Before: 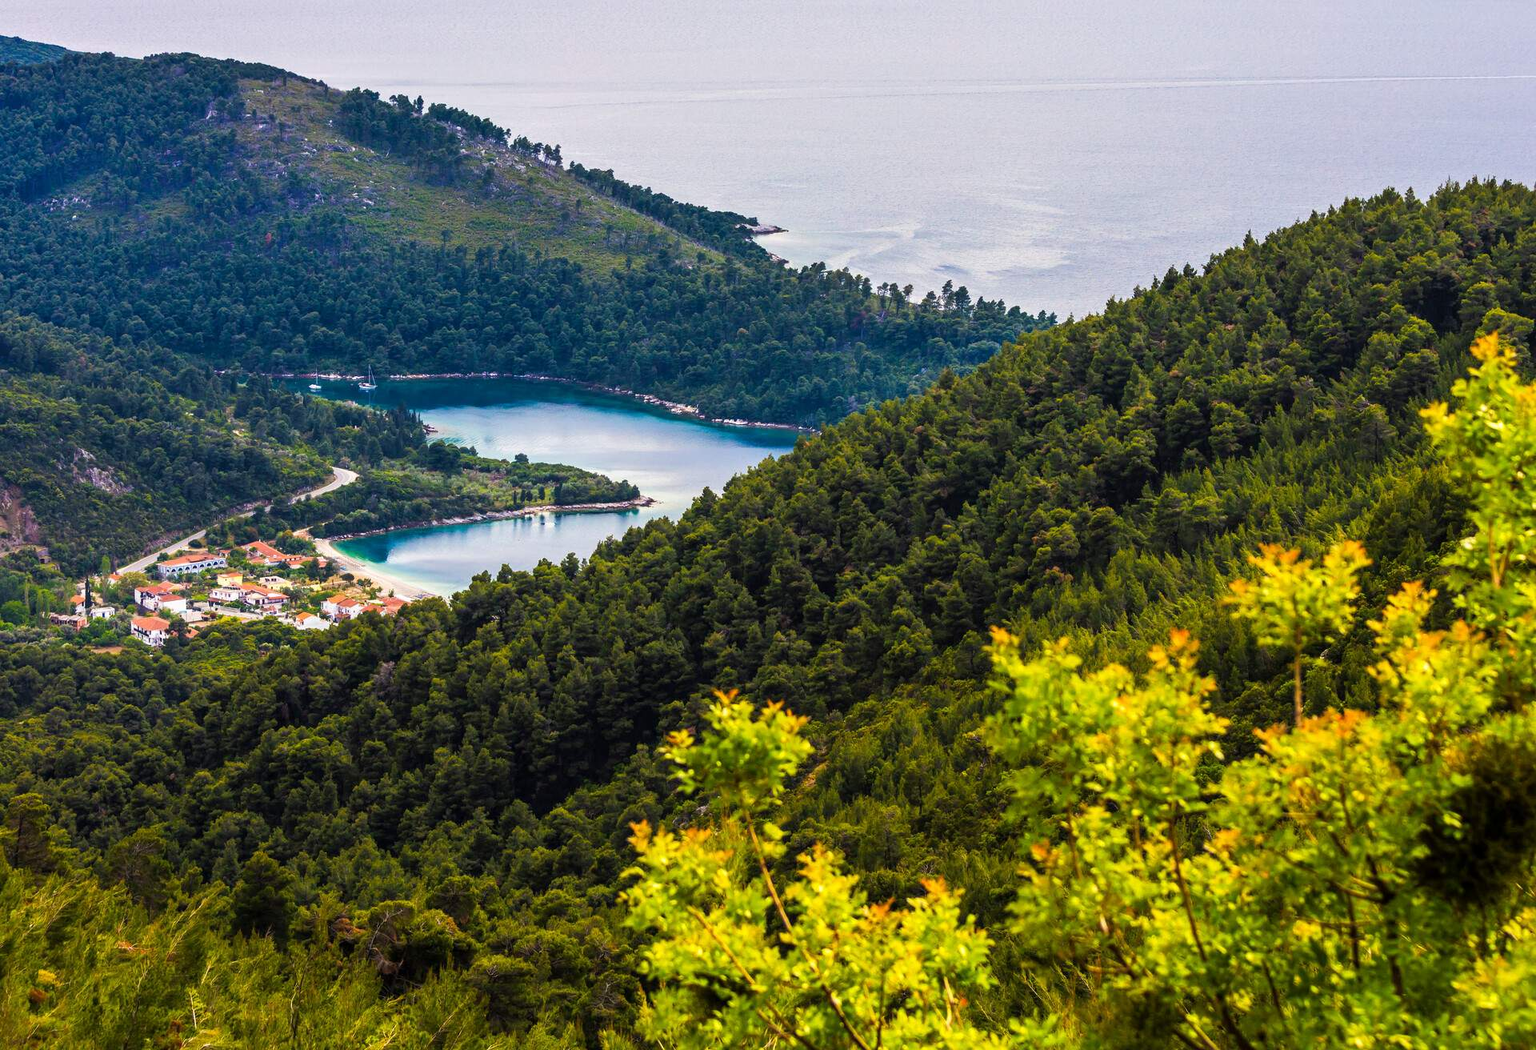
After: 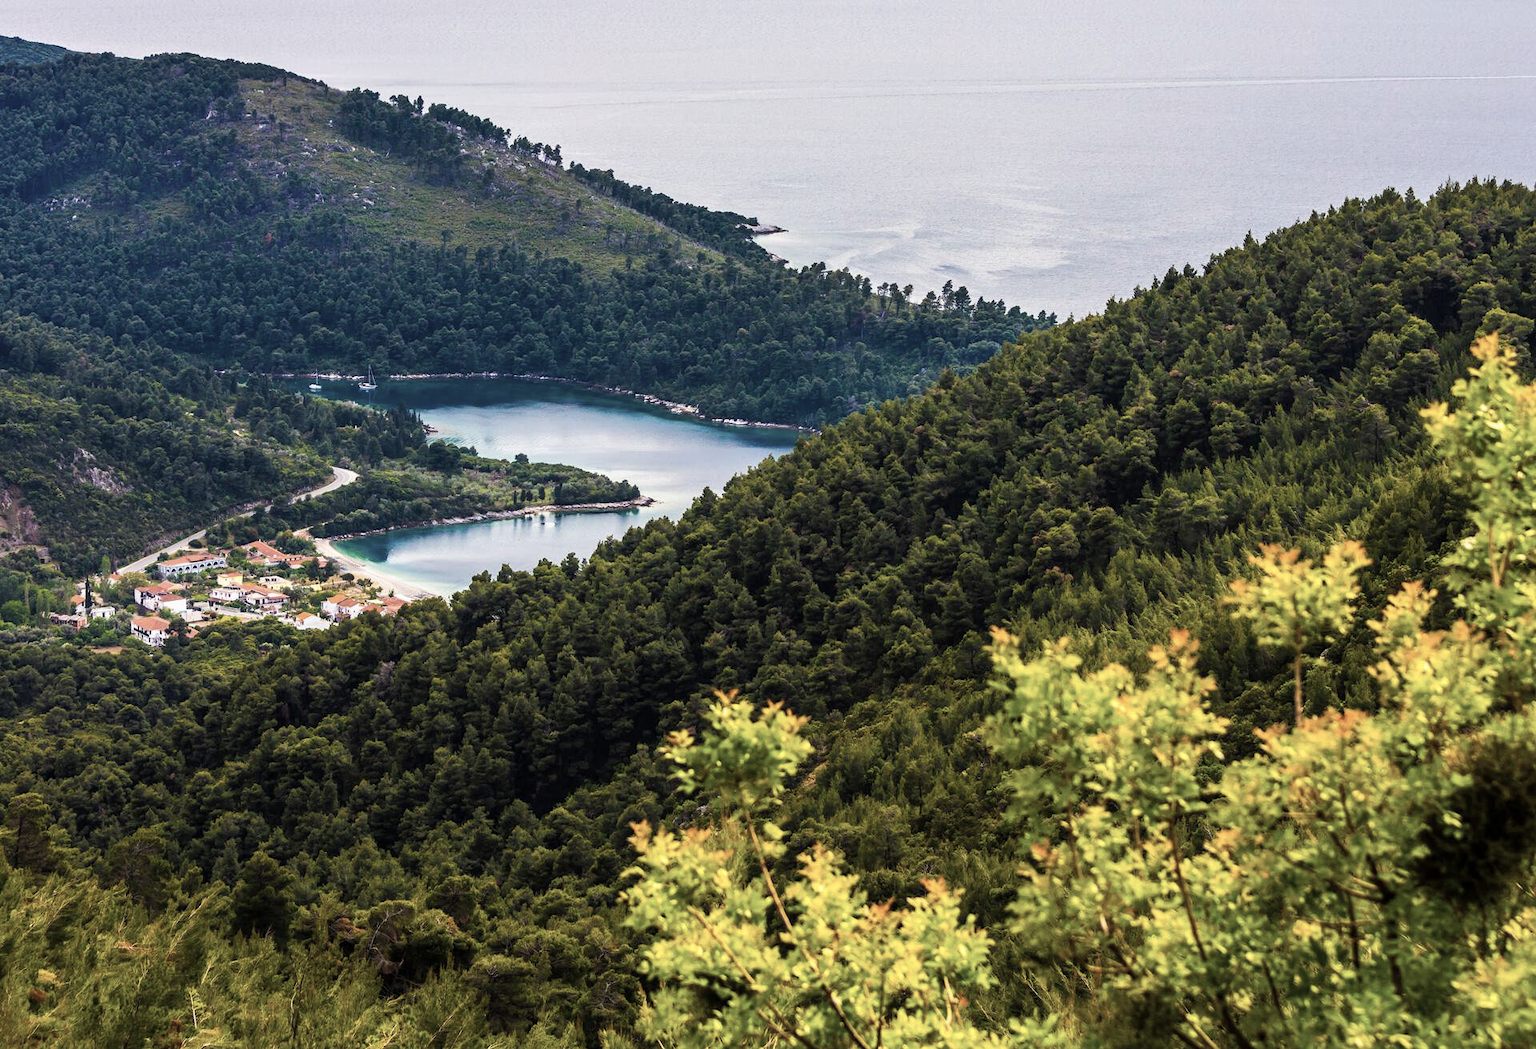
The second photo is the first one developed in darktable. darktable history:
contrast brightness saturation: contrast 0.097, saturation -0.359
